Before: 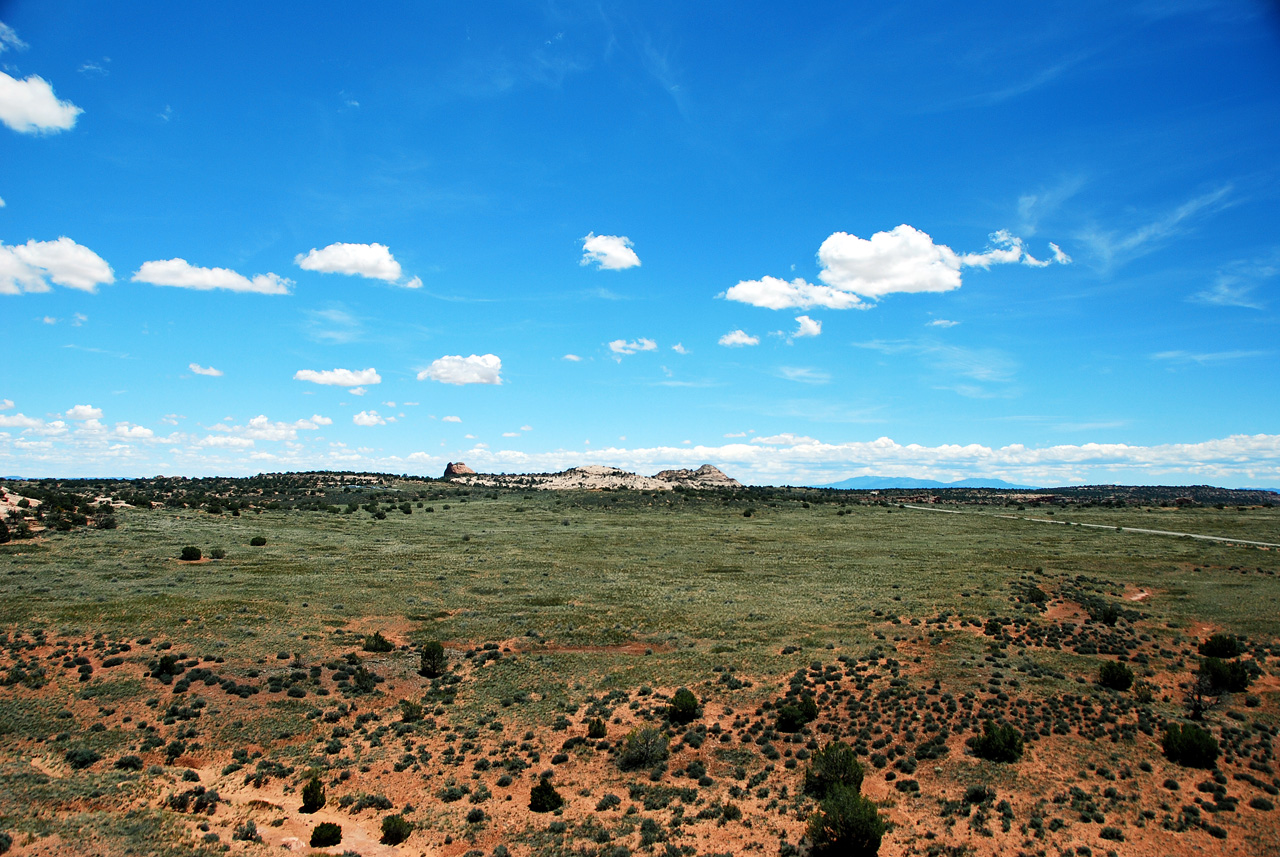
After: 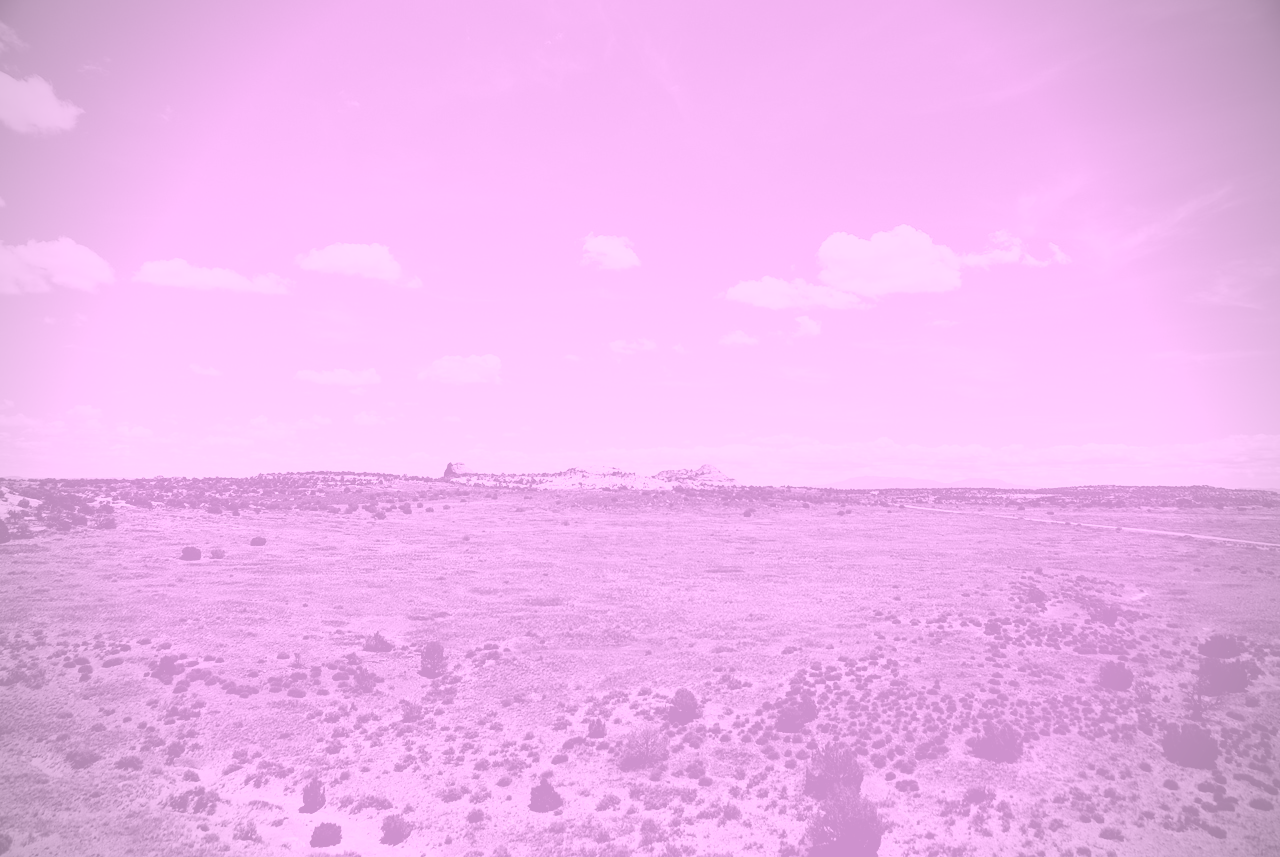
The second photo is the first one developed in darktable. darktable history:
colorize: hue 331.2°, saturation 69%, source mix 30.28%, lightness 69.02%, version 1
filmic rgb: black relative exposure -7.65 EV, white relative exposure 4.56 EV, hardness 3.61, contrast 1.05
vignetting: unbound false
